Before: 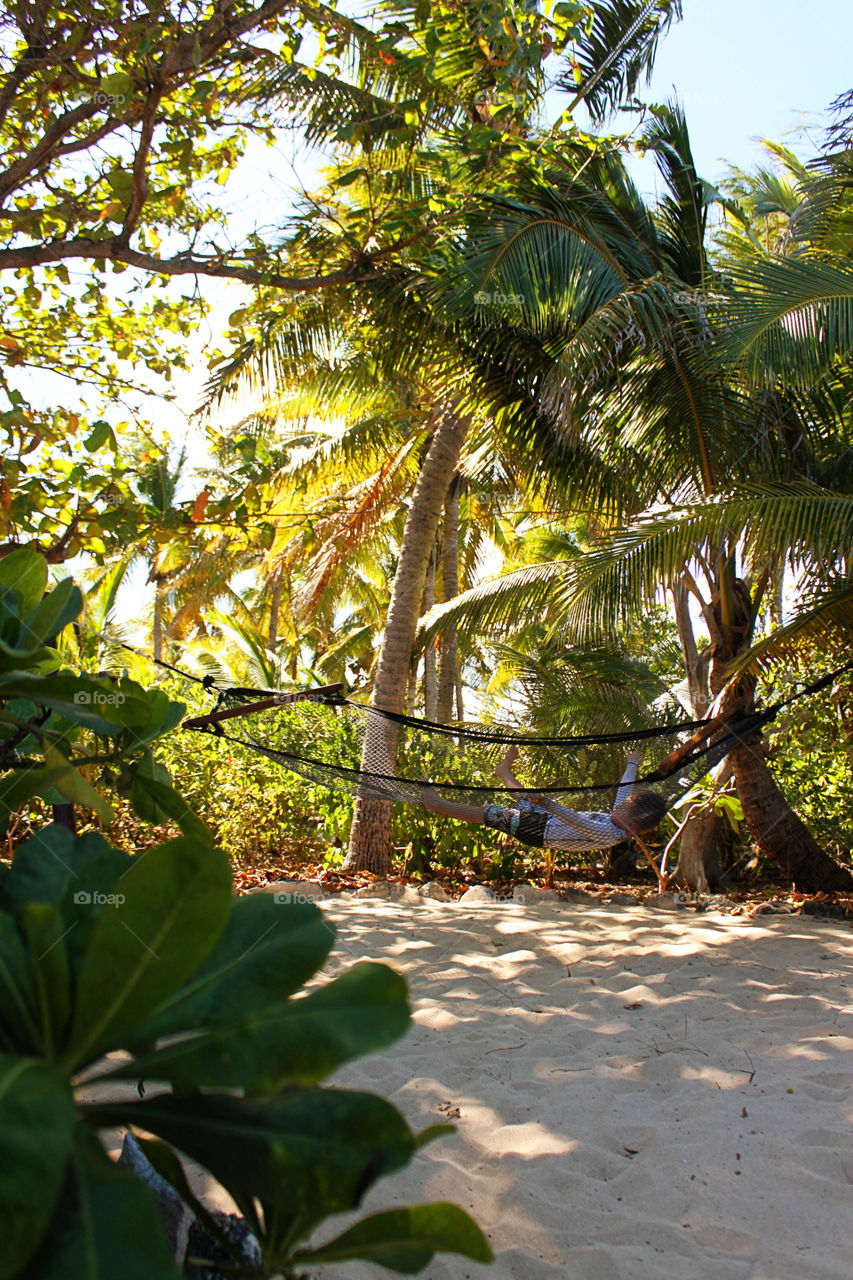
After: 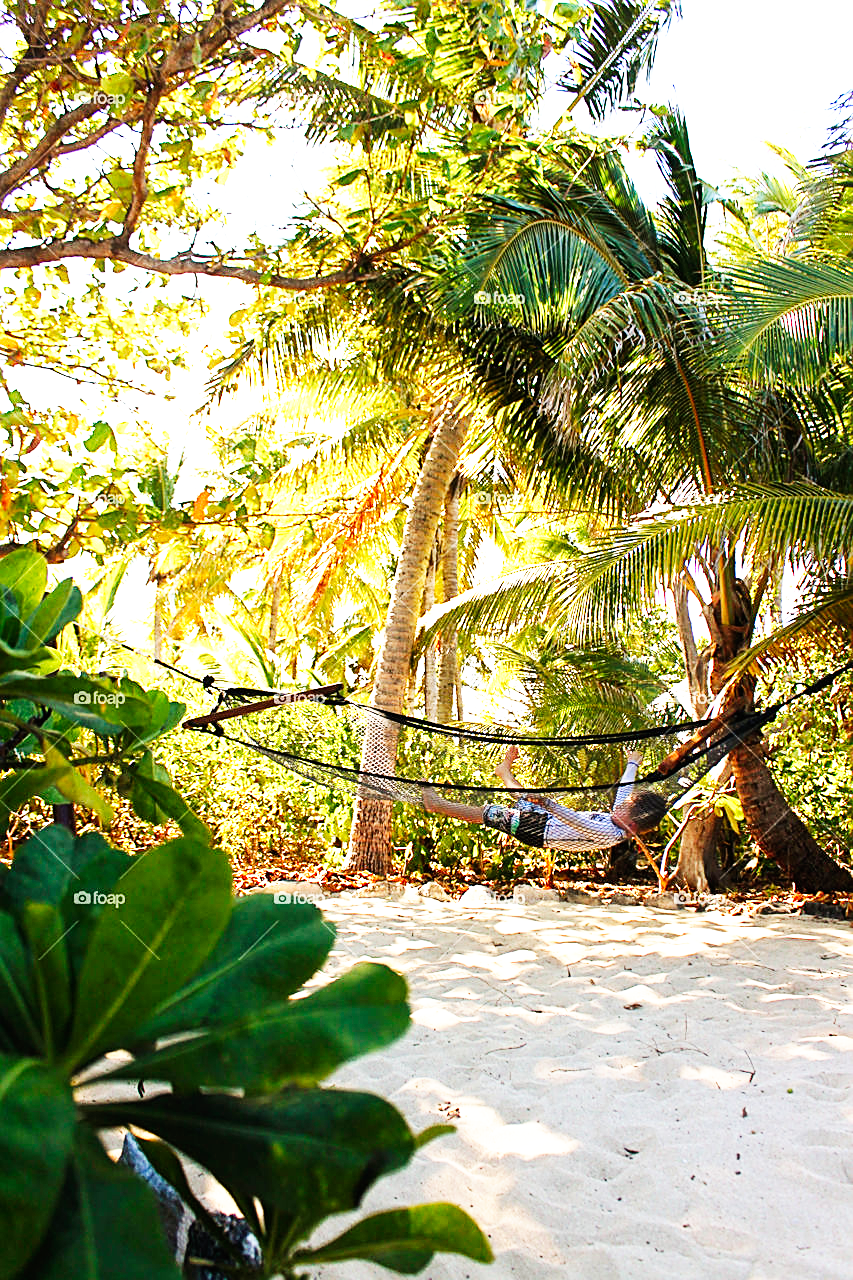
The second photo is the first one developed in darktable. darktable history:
base curve: curves: ch0 [(0, 0) (0.007, 0.004) (0.027, 0.03) (0.046, 0.07) (0.207, 0.54) (0.442, 0.872) (0.673, 0.972) (1, 1)], preserve colors none
sharpen: on, module defaults
exposure: black level correction 0, exposure 0.694 EV, compensate highlight preservation false
